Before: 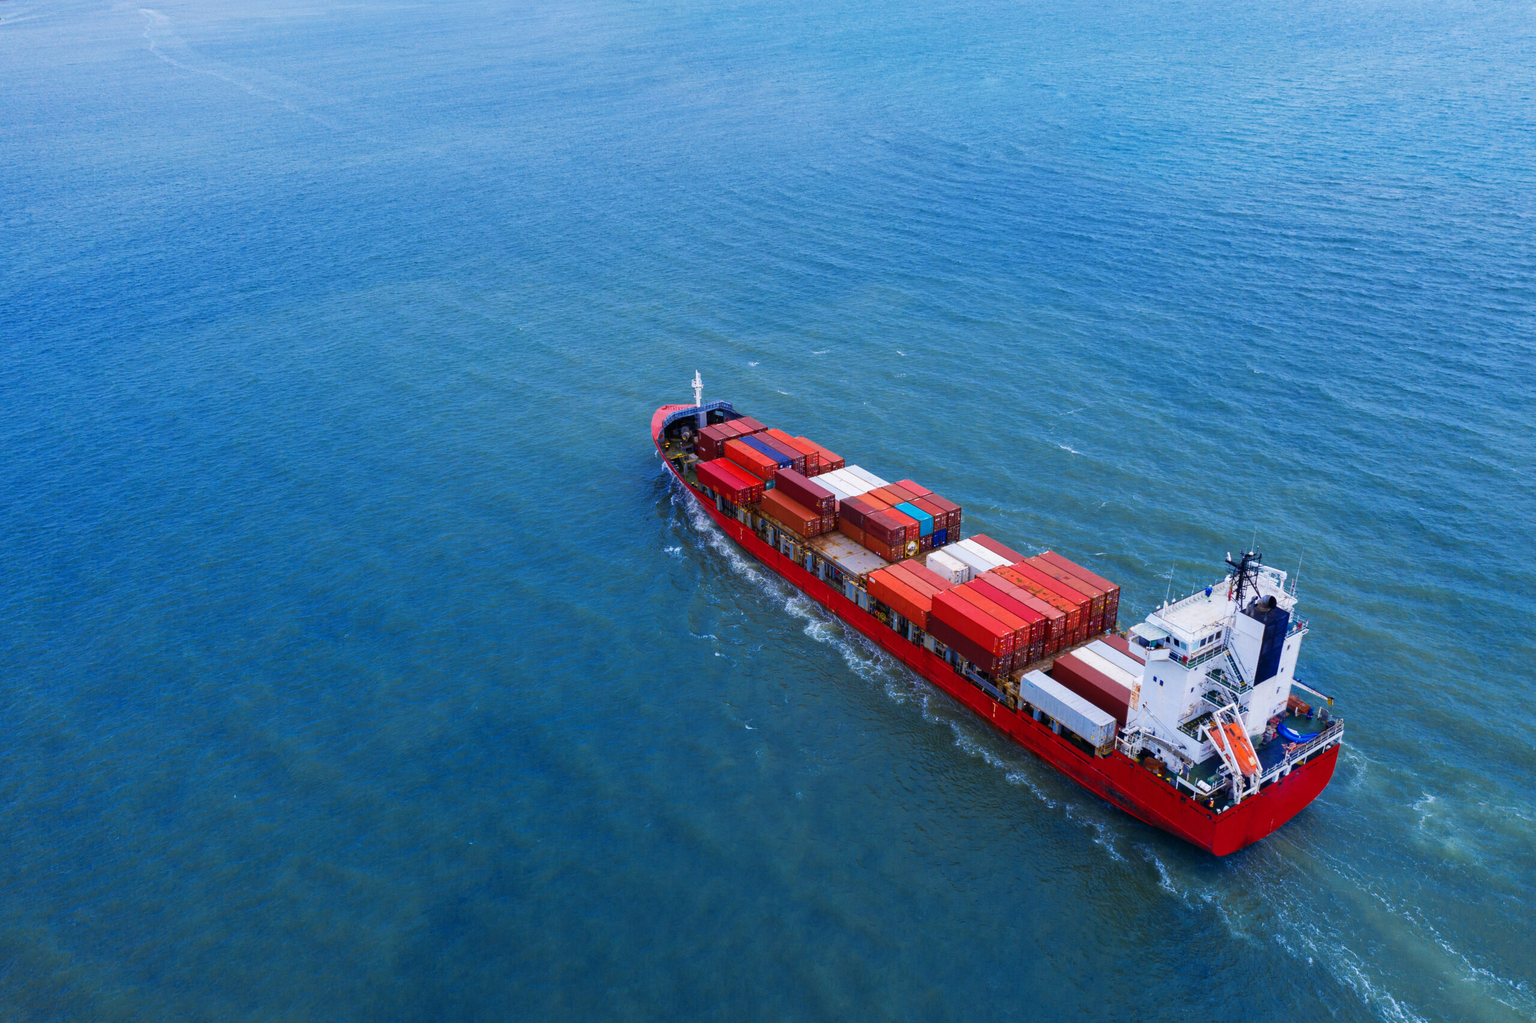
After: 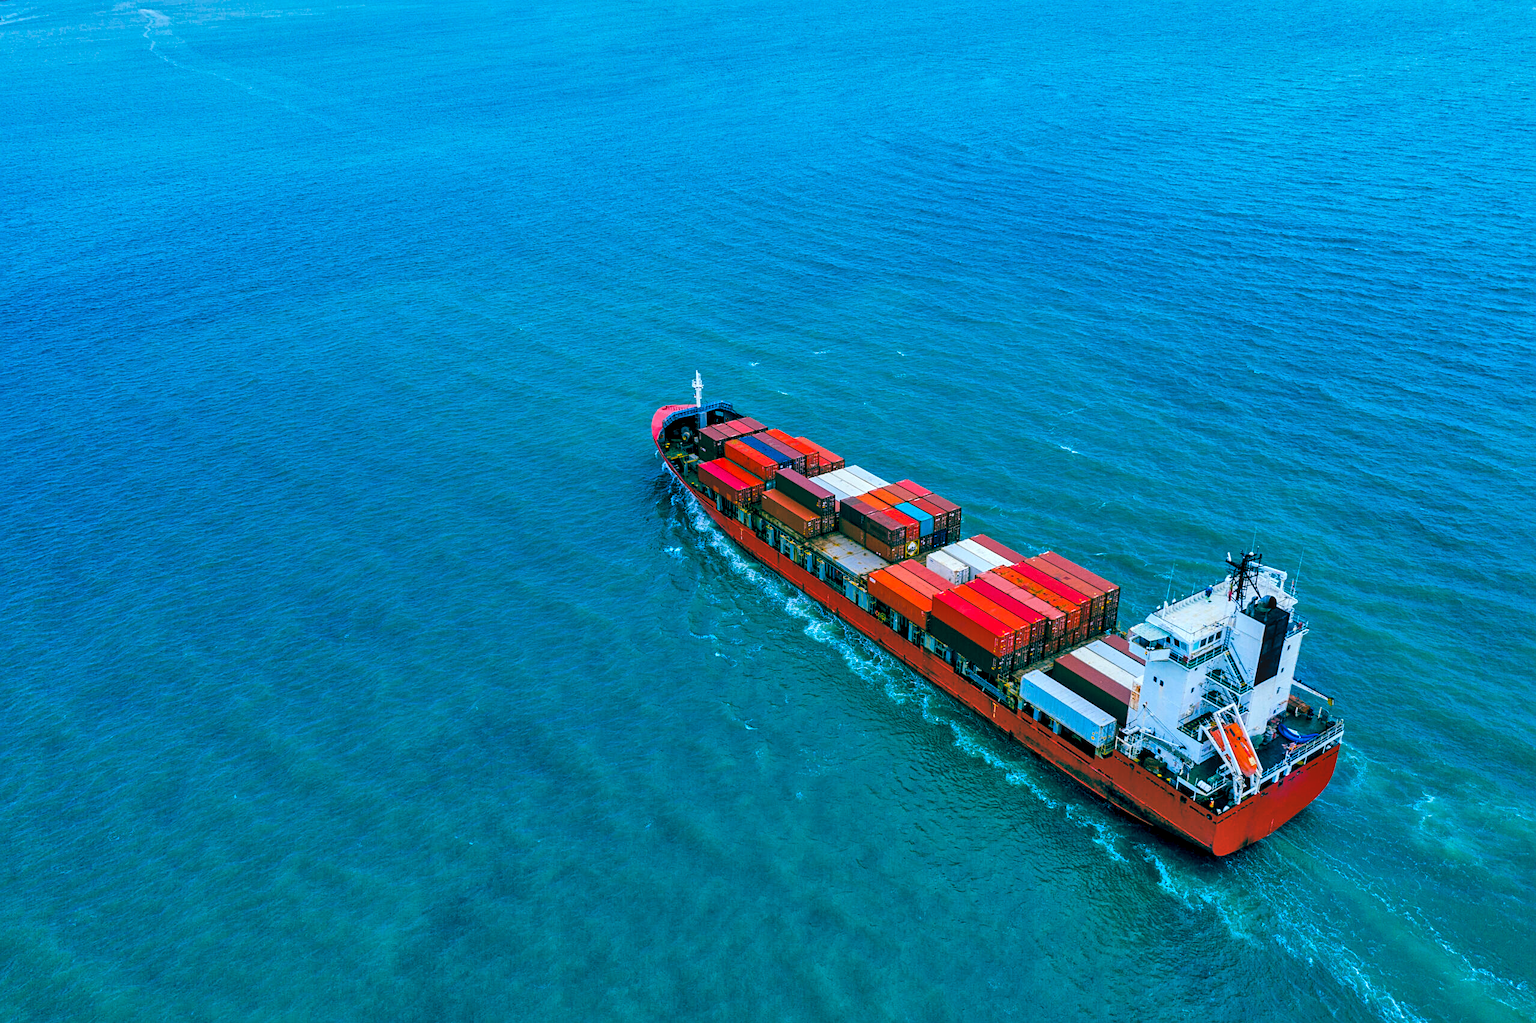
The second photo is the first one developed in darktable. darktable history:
shadows and highlights: shadows 75.08, highlights -60.93, soften with gaussian
local contrast: on, module defaults
color balance rgb: global offset › luminance -0.536%, global offset › chroma 0.904%, global offset › hue 173.01°, perceptual saturation grading › global saturation 61.556%, perceptual saturation grading › highlights 21.295%, perceptual saturation grading › shadows -50.054%
sharpen: radius 2.136, amount 0.382, threshold 0.075
